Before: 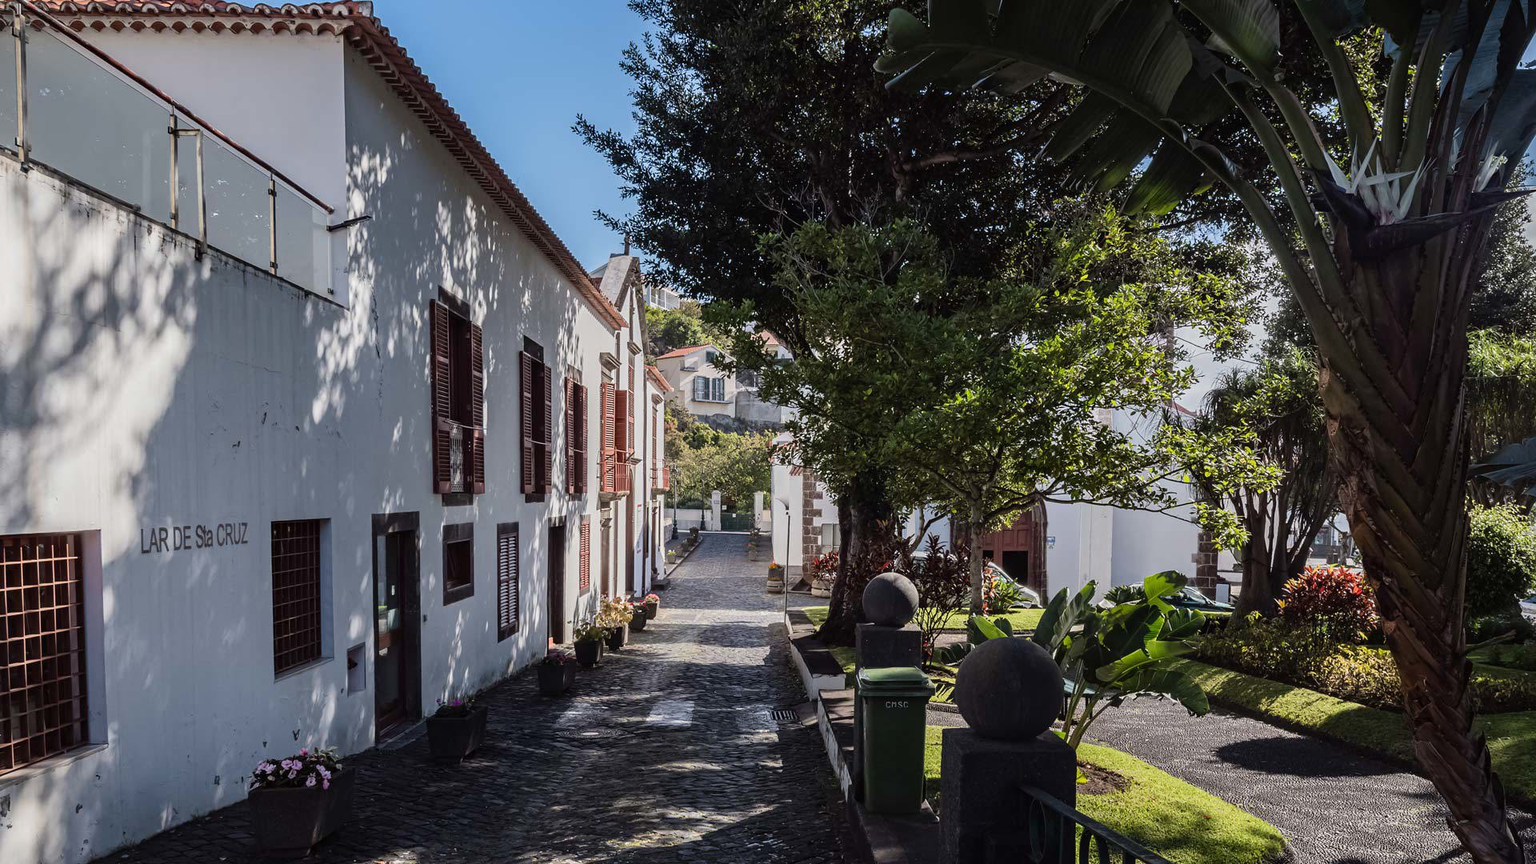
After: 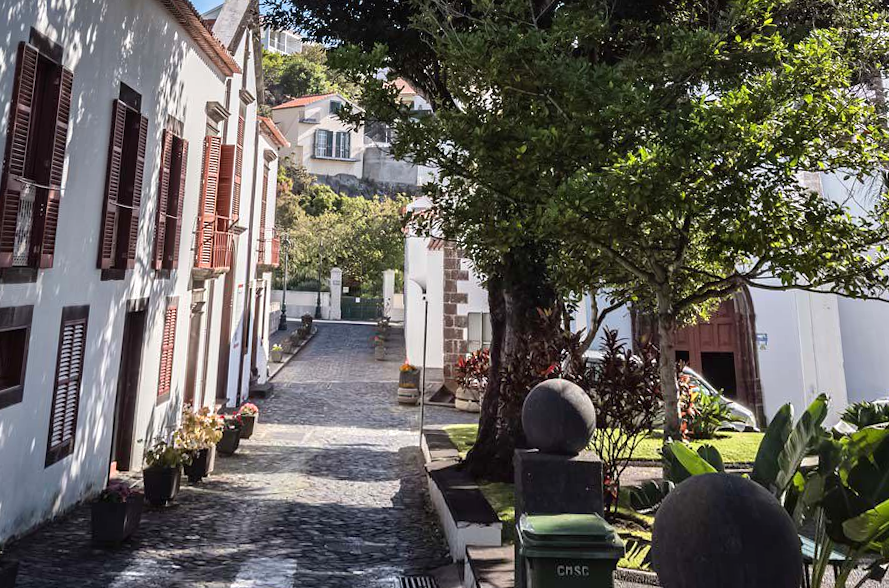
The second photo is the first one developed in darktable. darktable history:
crop and rotate: left 22.13%, top 22.054%, right 22.026%, bottom 22.102%
rotate and perspective: rotation 0.72°, lens shift (vertical) -0.352, lens shift (horizontal) -0.051, crop left 0.152, crop right 0.859, crop top 0.019, crop bottom 0.964
exposure: exposure 0.375 EV, compensate highlight preservation false
